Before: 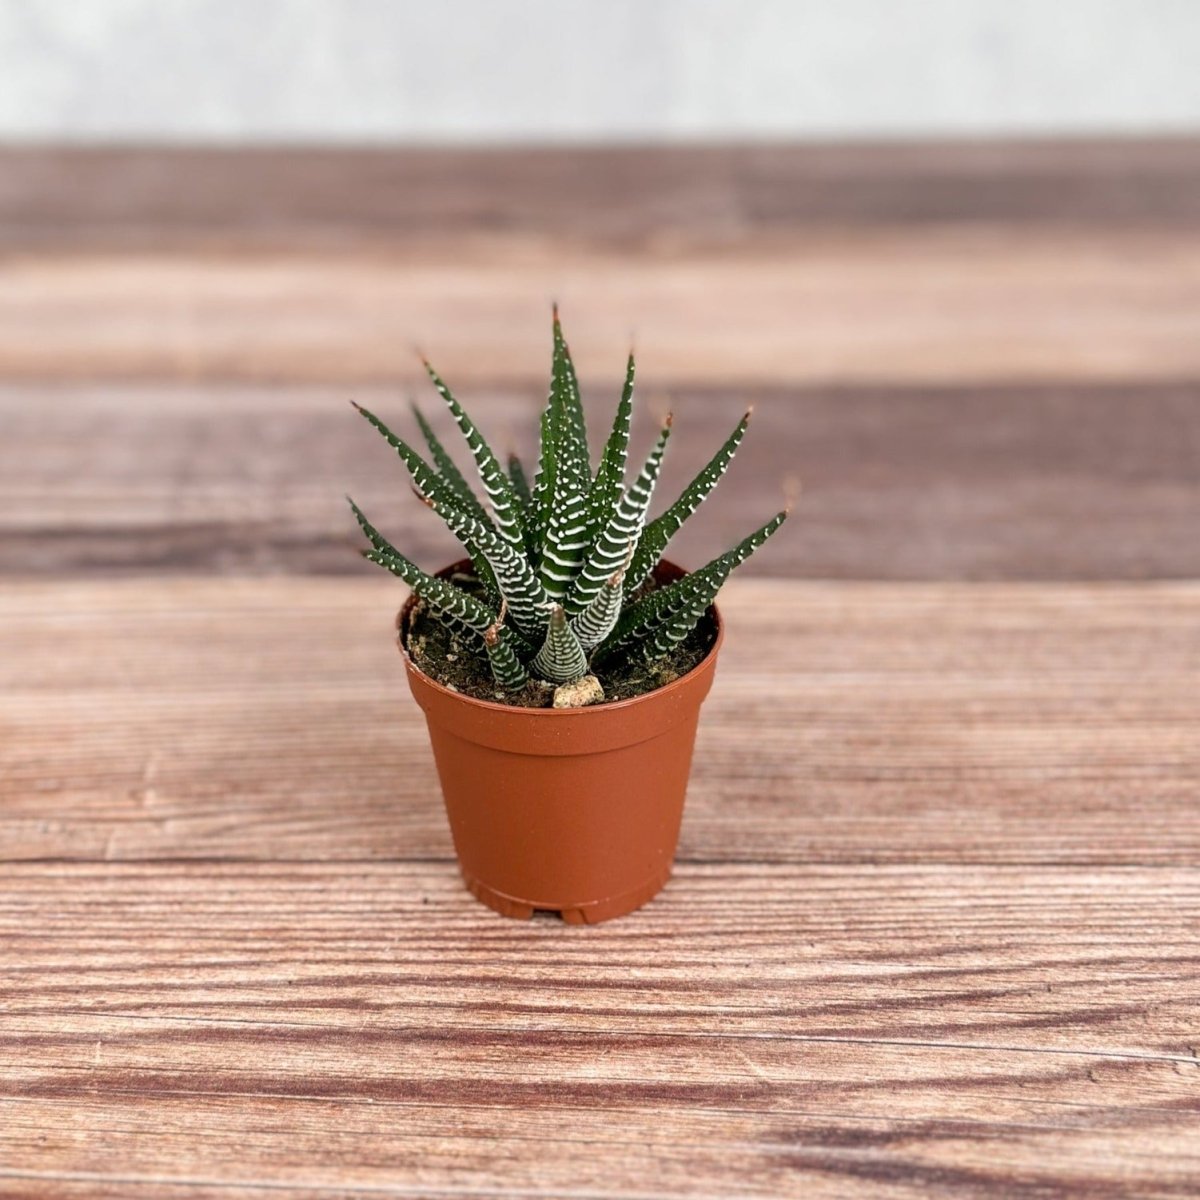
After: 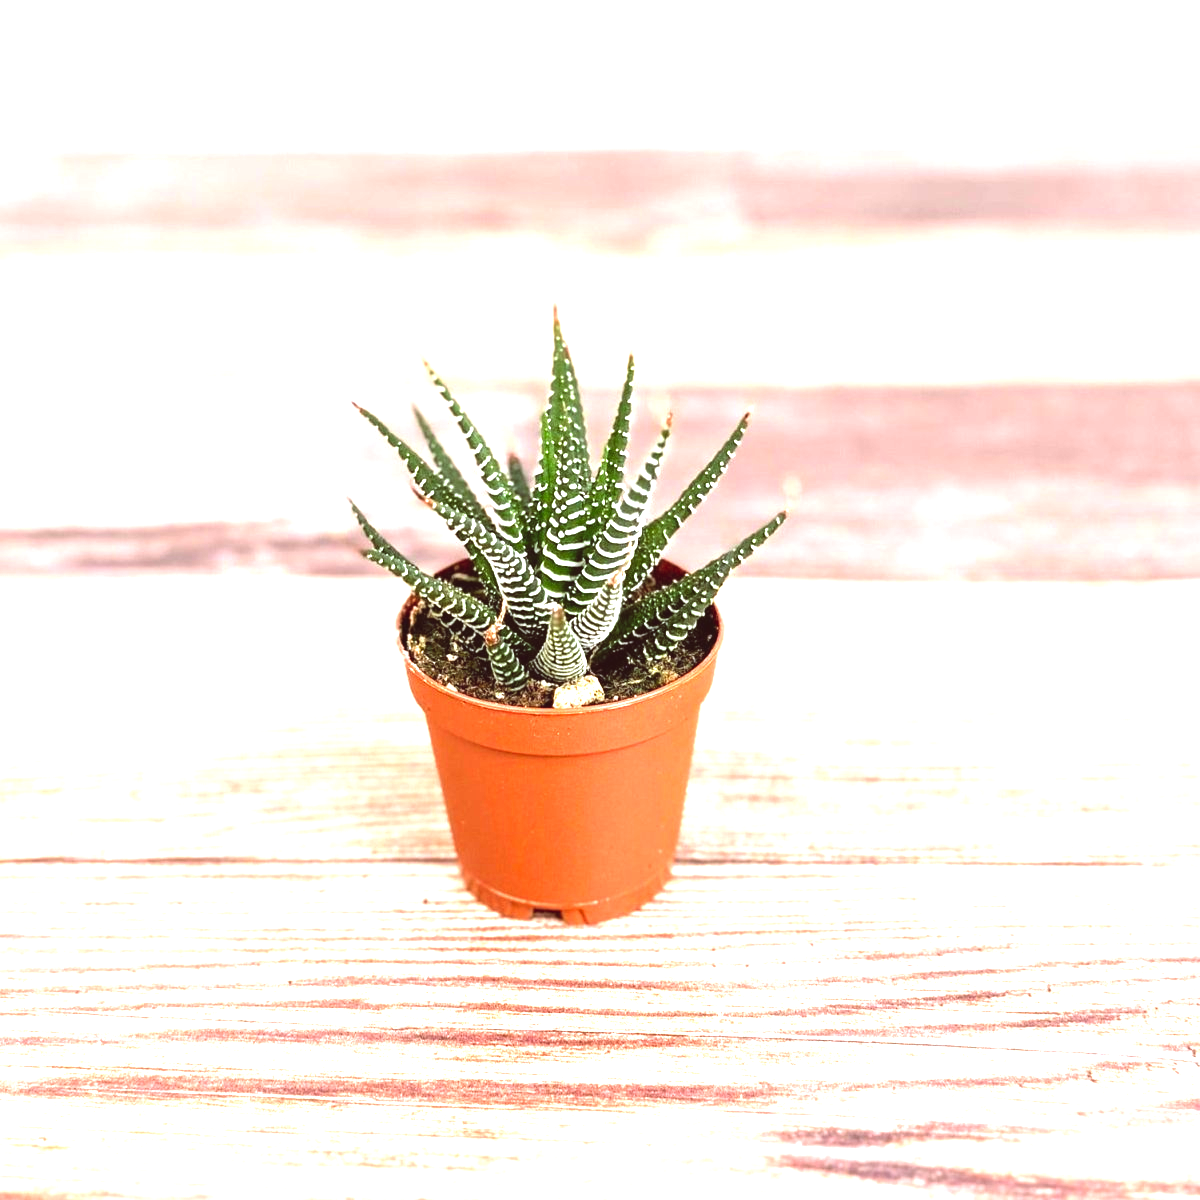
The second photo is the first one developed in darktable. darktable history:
color balance: lift [1.005, 1.002, 0.998, 0.998], gamma [1, 1.021, 1.02, 0.979], gain [0.923, 1.066, 1.056, 0.934]
color calibration: illuminant as shot in camera, x 0.37, y 0.382, temperature 4313.32 K
tone equalizer: on, module defaults
levels: levels [0, 0.281, 0.562]
